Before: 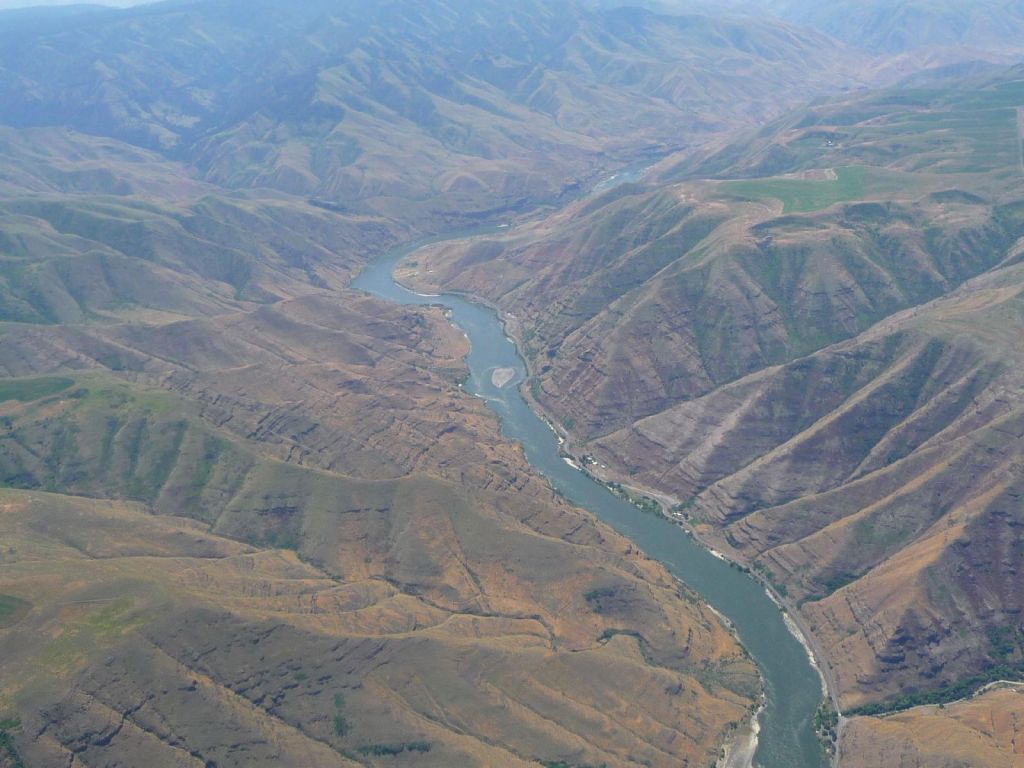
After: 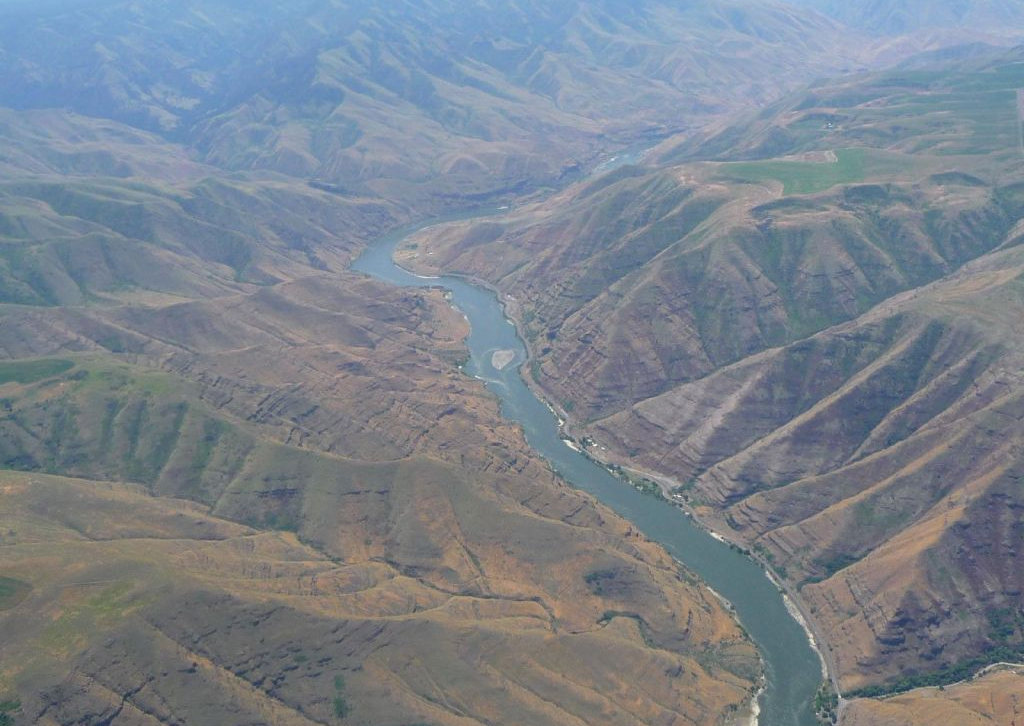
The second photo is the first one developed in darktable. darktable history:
crop and rotate: top 2.391%, bottom 3.027%
